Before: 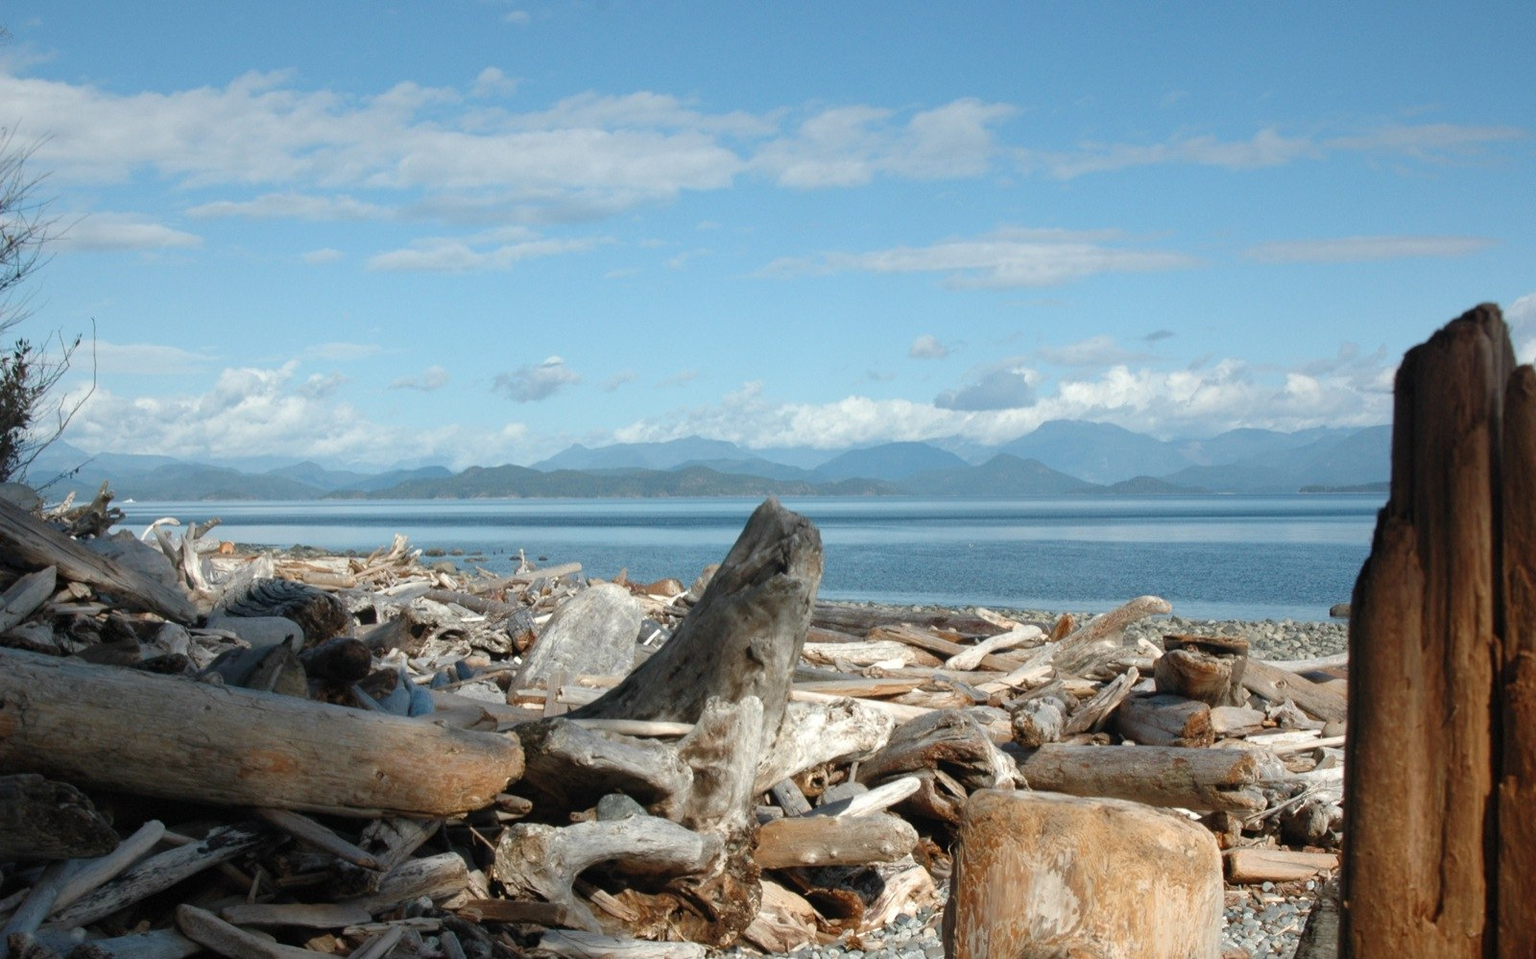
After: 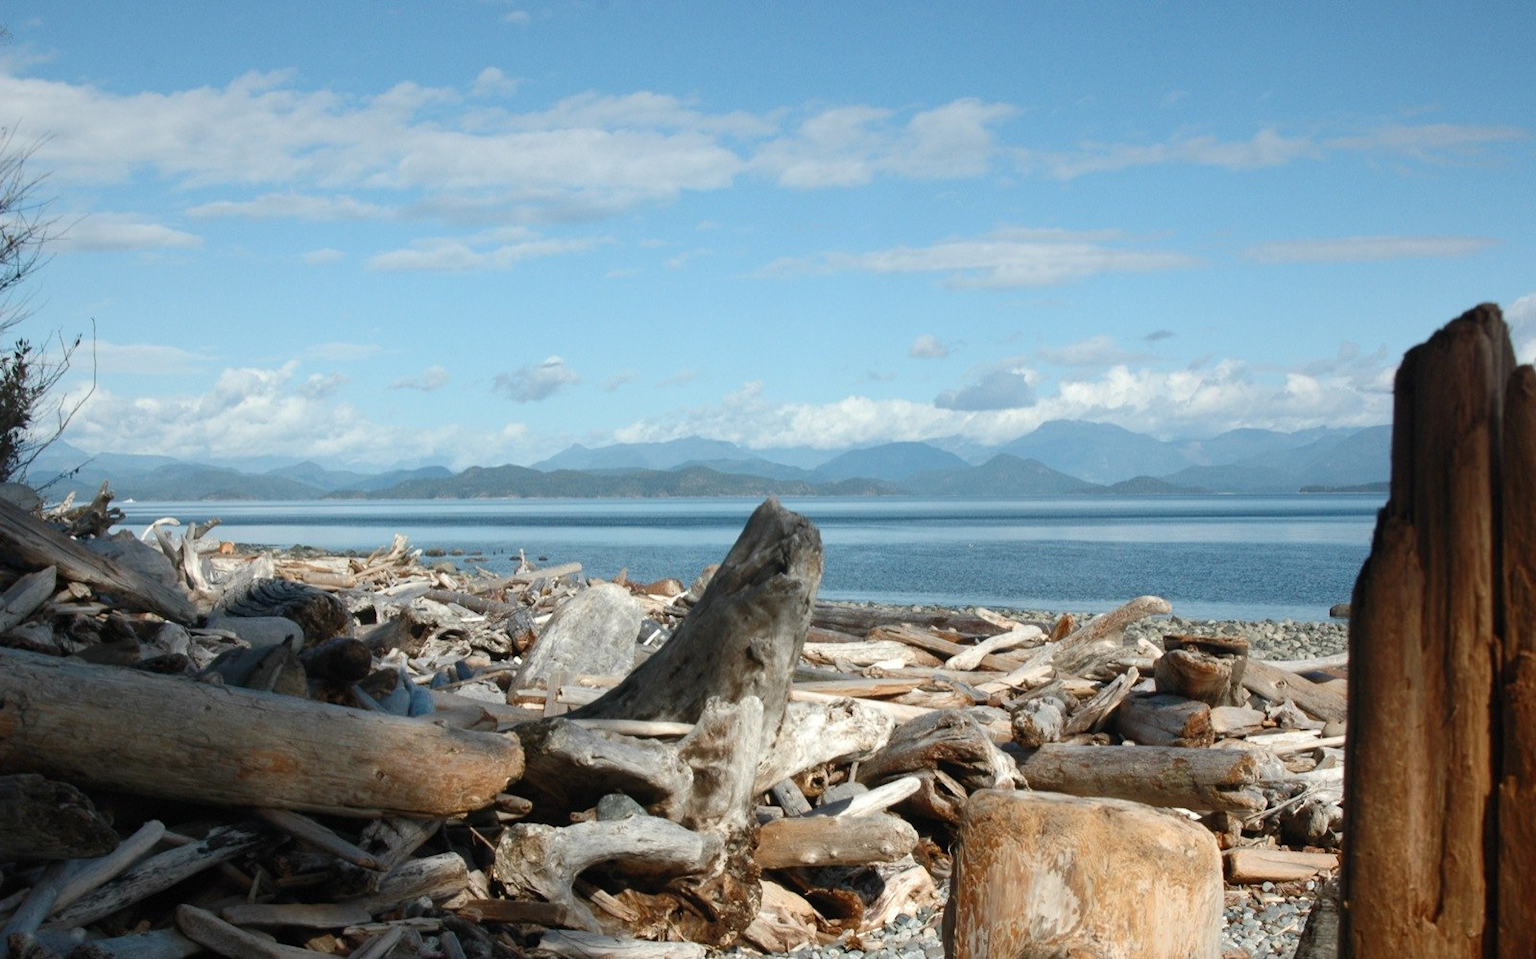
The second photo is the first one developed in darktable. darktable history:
tone curve: curves: ch0 [(0, 0) (0.339, 0.306) (0.687, 0.706) (1, 1)], color space Lab, independent channels, preserve colors none
